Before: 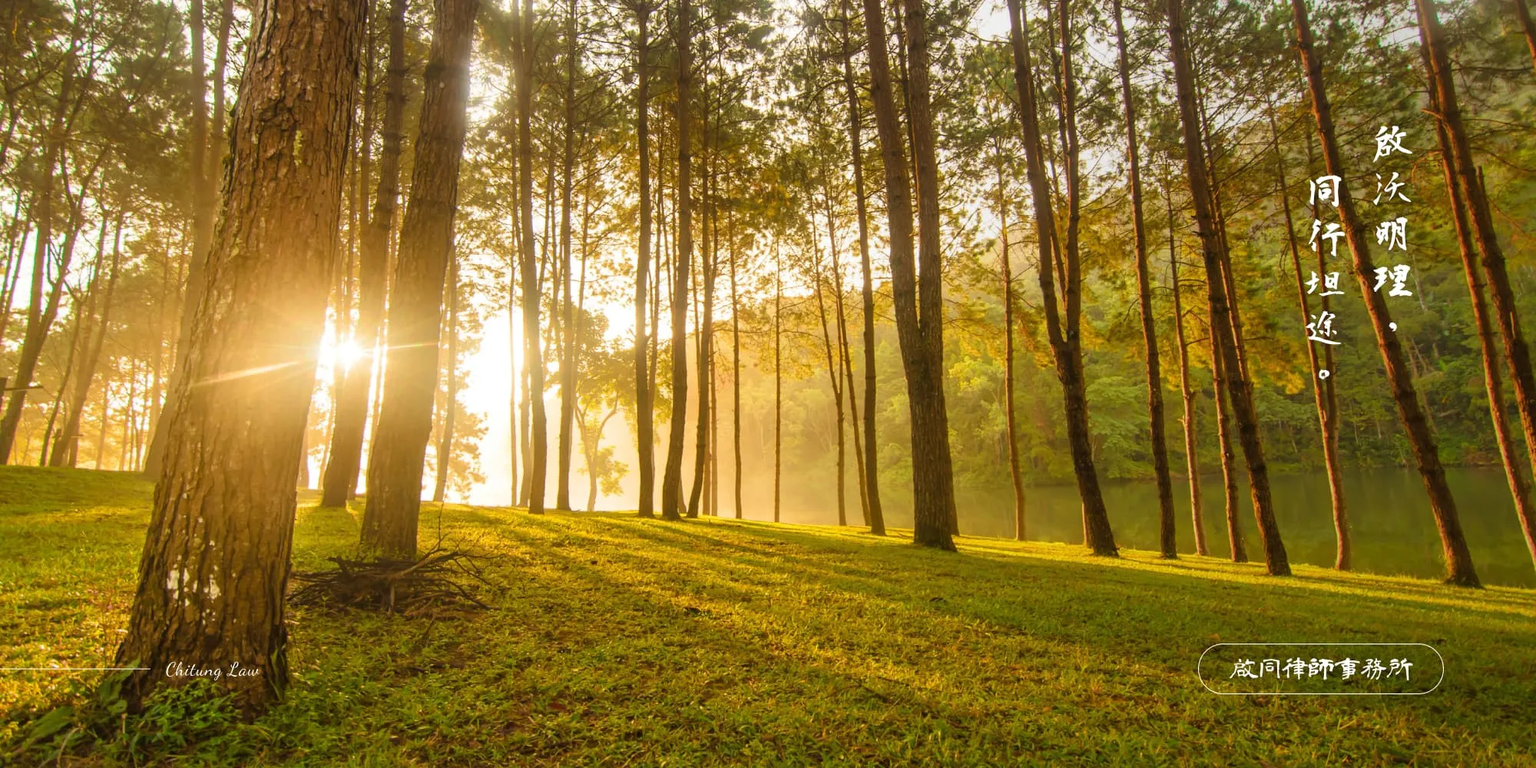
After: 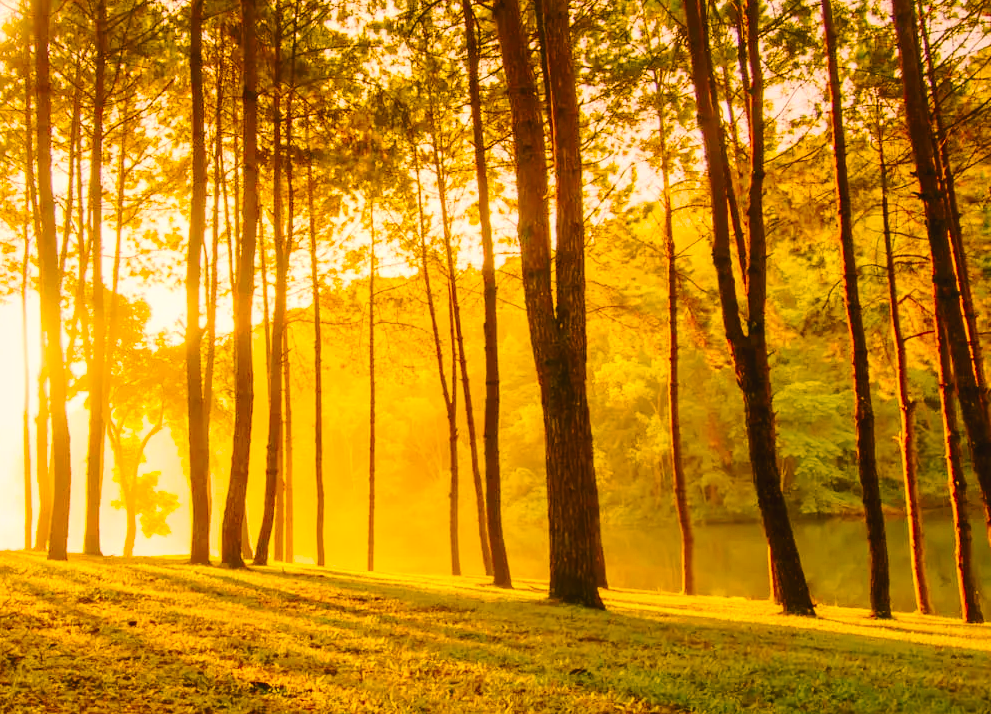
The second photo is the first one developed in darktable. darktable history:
crop: left 32.075%, top 10.976%, right 18.355%, bottom 17.596%
color correction: highlights a* 21.16, highlights b* 19.61
white balance: emerald 1
local contrast: mode bilateral grid, contrast 20, coarseness 50, detail 120%, midtone range 0.2
color balance rgb: linear chroma grading › global chroma 15%, perceptual saturation grading › global saturation 30%
color balance: lift [1, 1, 0.999, 1.001], gamma [1, 1.003, 1.005, 0.995], gain [1, 0.992, 0.988, 1.012], contrast 5%, output saturation 110%
tone curve: curves: ch0 [(0, 0) (0.003, 0.039) (0.011, 0.042) (0.025, 0.048) (0.044, 0.058) (0.069, 0.071) (0.1, 0.089) (0.136, 0.114) (0.177, 0.146) (0.224, 0.199) (0.277, 0.27) (0.335, 0.364) (0.399, 0.47) (0.468, 0.566) (0.543, 0.643) (0.623, 0.73) (0.709, 0.8) (0.801, 0.863) (0.898, 0.925) (1, 1)], preserve colors none
